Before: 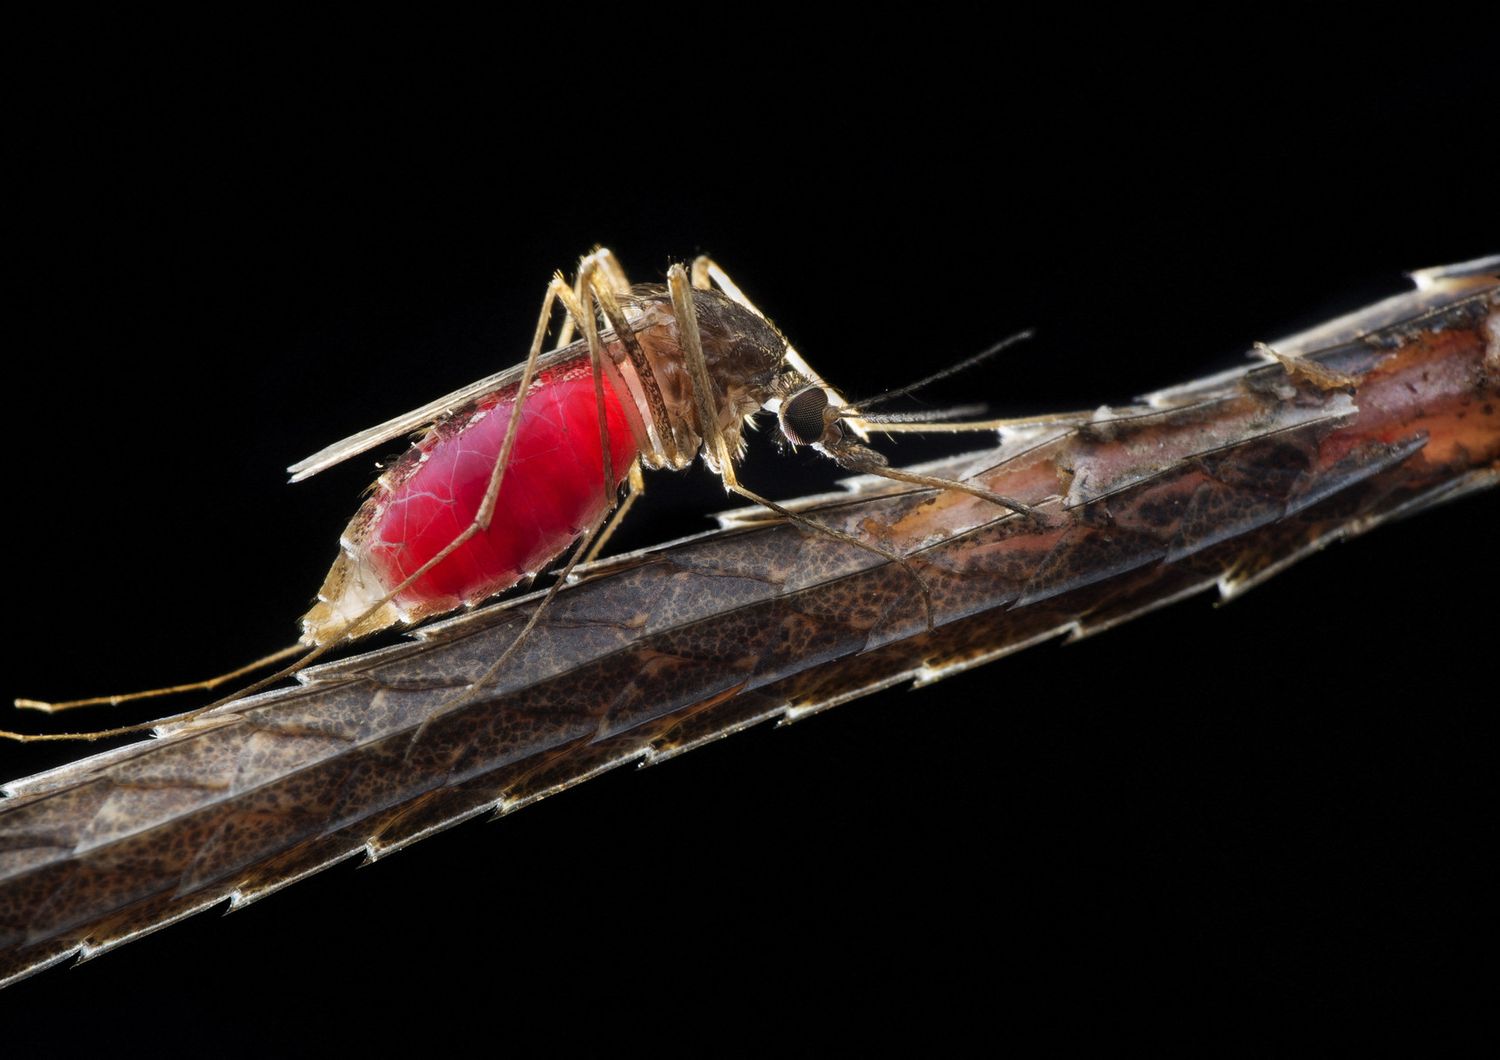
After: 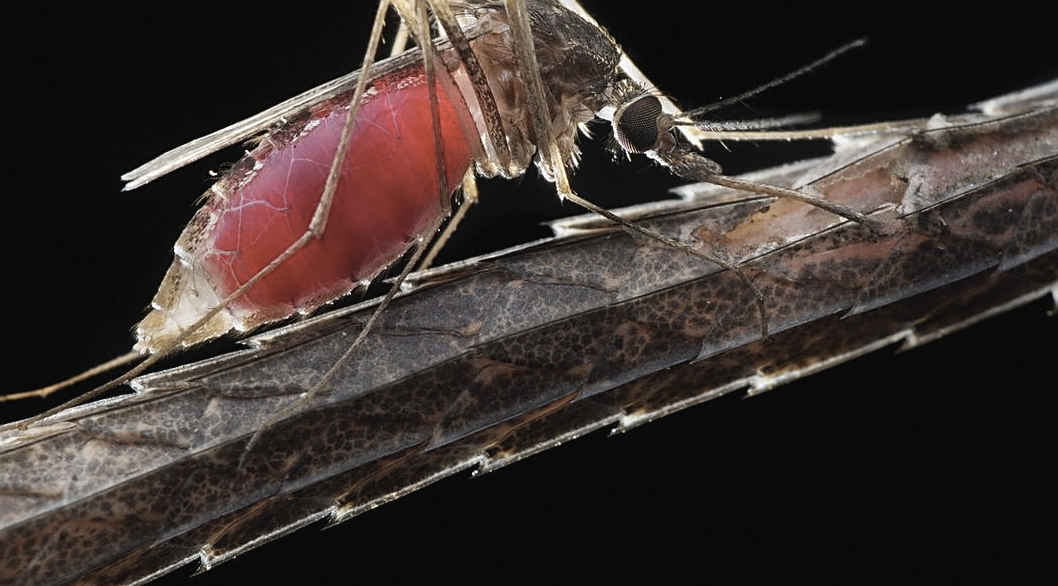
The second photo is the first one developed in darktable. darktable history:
crop: left 11.123%, top 27.61%, right 18.3%, bottom 17.034%
sharpen: on, module defaults
contrast brightness saturation: contrast -0.05, saturation -0.41
